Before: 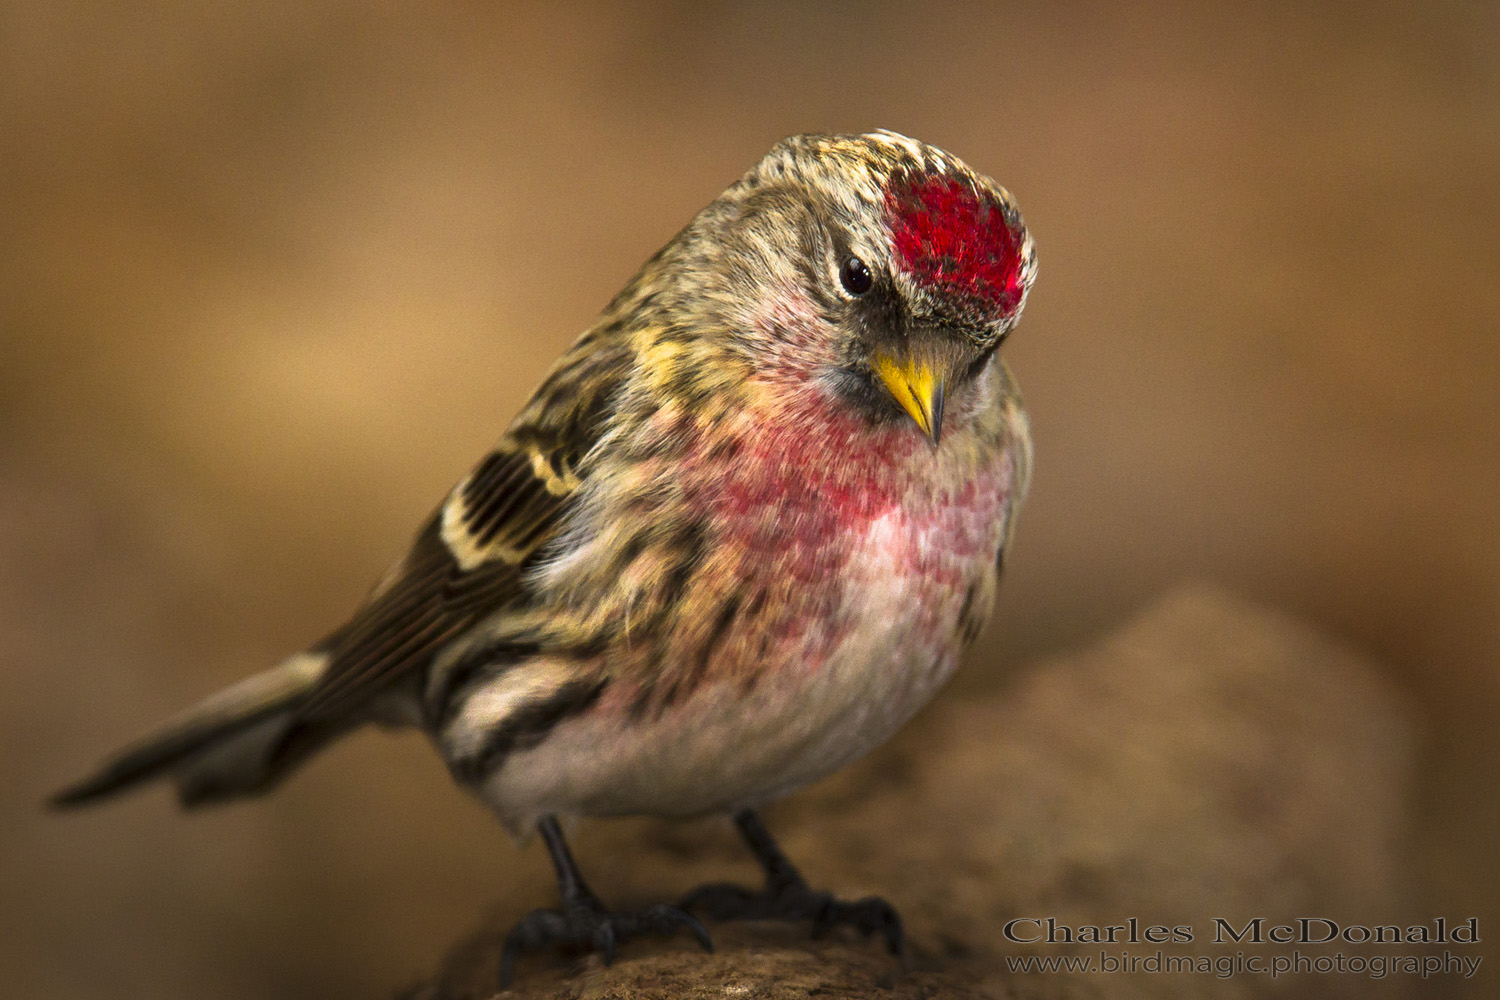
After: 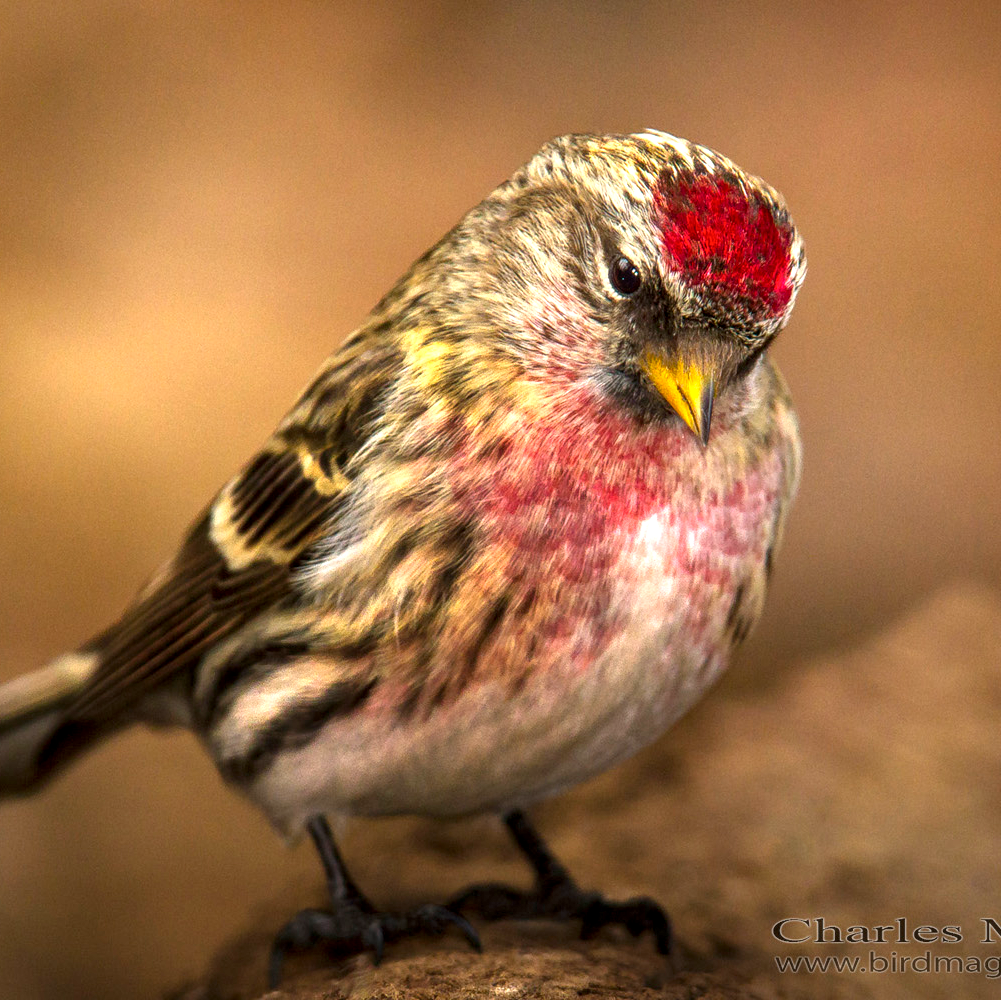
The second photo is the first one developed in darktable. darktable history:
exposure: black level correction 0, exposure 0.499 EV, compensate exposure bias true, compensate highlight preservation false
local contrast: on, module defaults
crop: left 15.406%, right 17.801%
